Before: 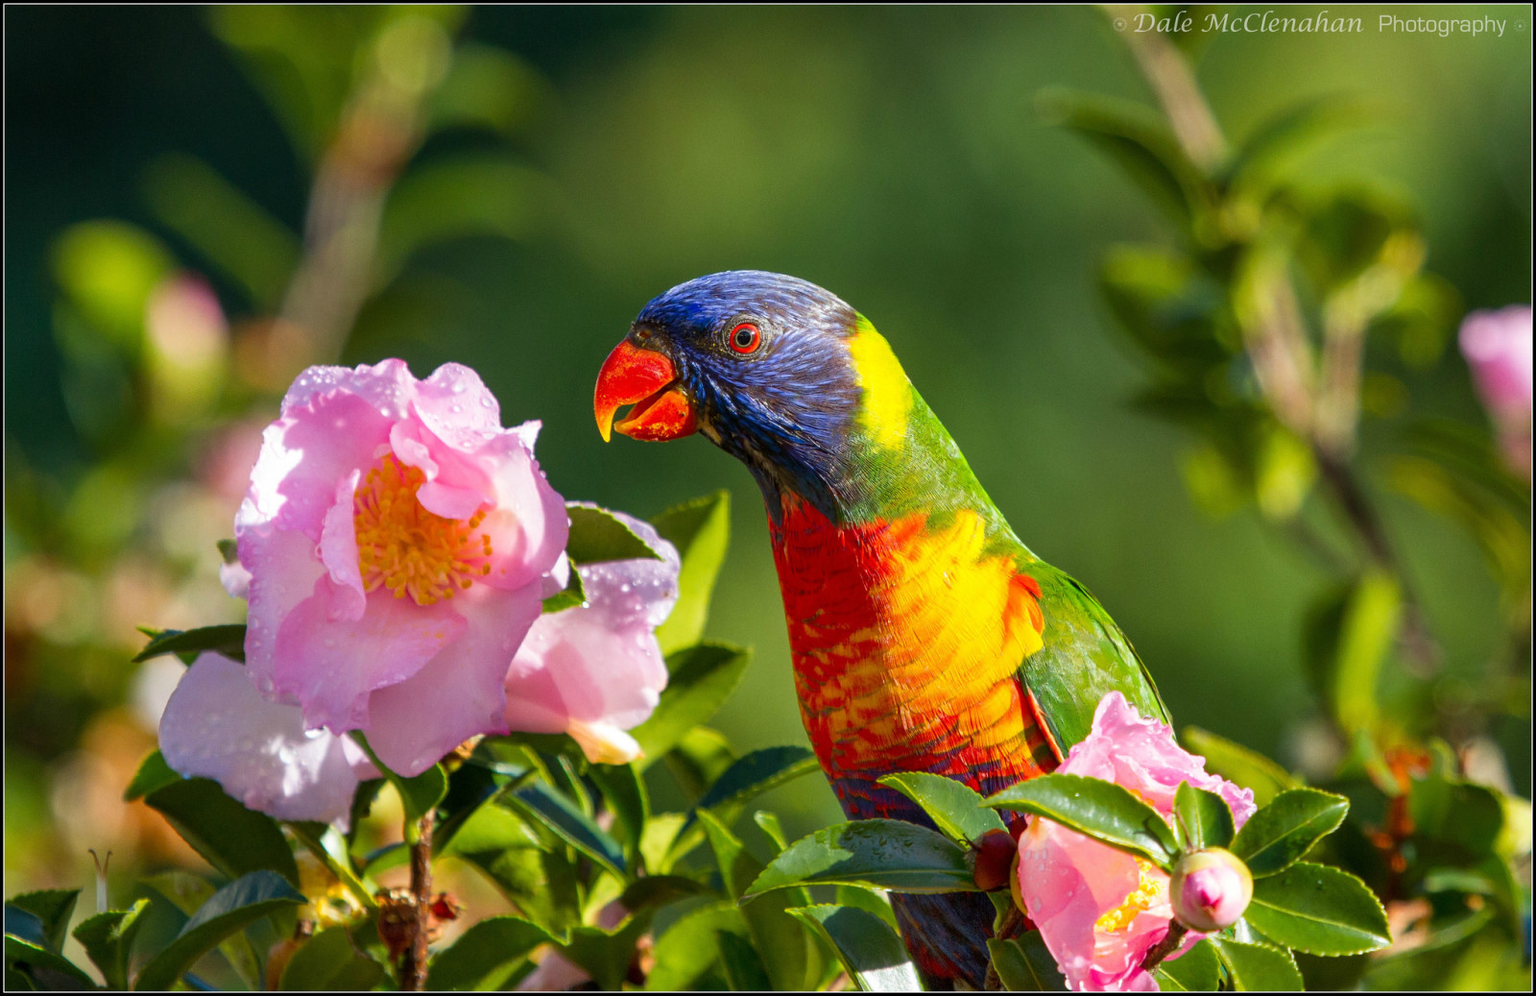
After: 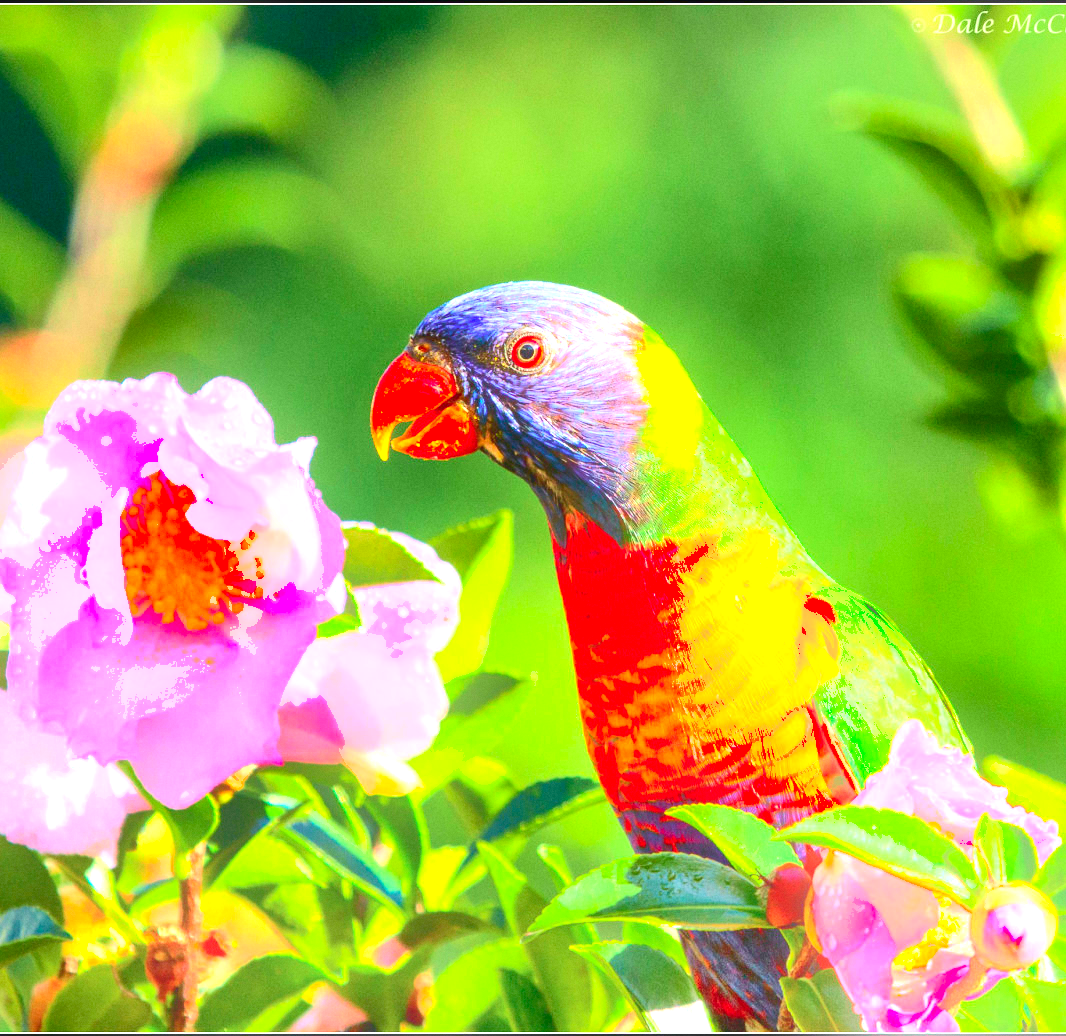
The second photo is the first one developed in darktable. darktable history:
crop and rotate: left 15.546%, right 17.787%
tone curve: curves: ch0 [(0, 0.012) (0.052, 0.04) (0.107, 0.086) (0.276, 0.265) (0.461, 0.531) (0.718, 0.79) (0.921, 0.909) (0.999, 0.951)]; ch1 [(0, 0) (0.339, 0.298) (0.402, 0.363) (0.444, 0.415) (0.485, 0.469) (0.494, 0.493) (0.504, 0.501) (0.525, 0.534) (0.555, 0.587) (0.594, 0.647) (1, 1)]; ch2 [(0, 0) (0.48, 0.48) (0.504, 0.5) (0.535, 0.557) (0.581, 0.623) (0.649, 0.683) (0.824, 0.815) (1, 1)], color space Lab, independent channels, preserve colors none
contrast brightness saturation: contrast 0.04, saturation 0.16
shadows and highlights: shadows 12, white point adjustment 1.2, soften with gaussian
exposure: exposure 2 EV, compensate exposure bias true, compensate highlight preservation false
bloom: size 15%, threshold 97%, strength 7%
grain: coarseness 0.09 ISO, strength 10%
